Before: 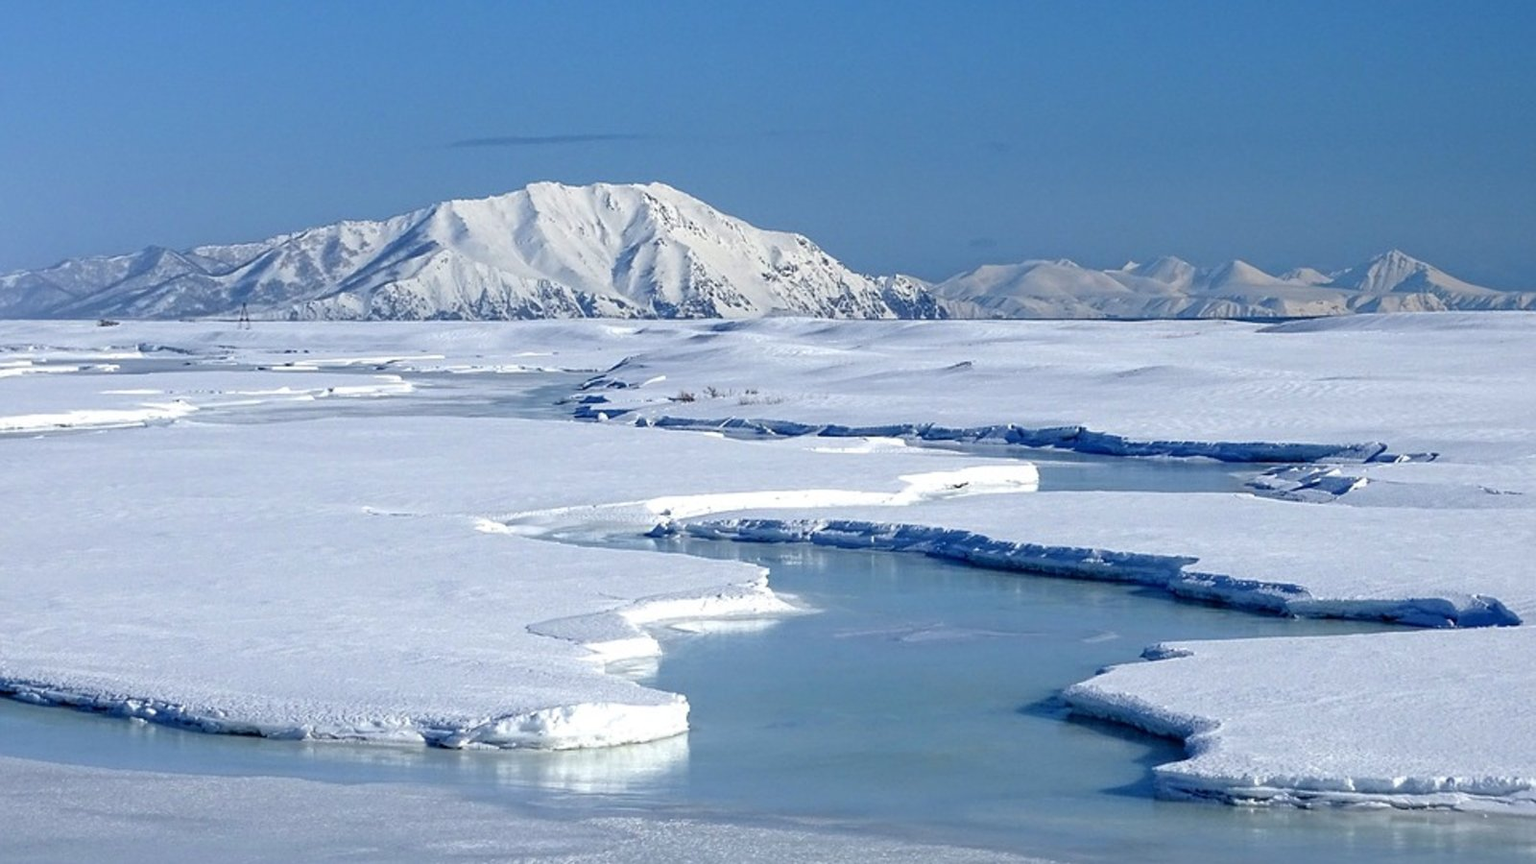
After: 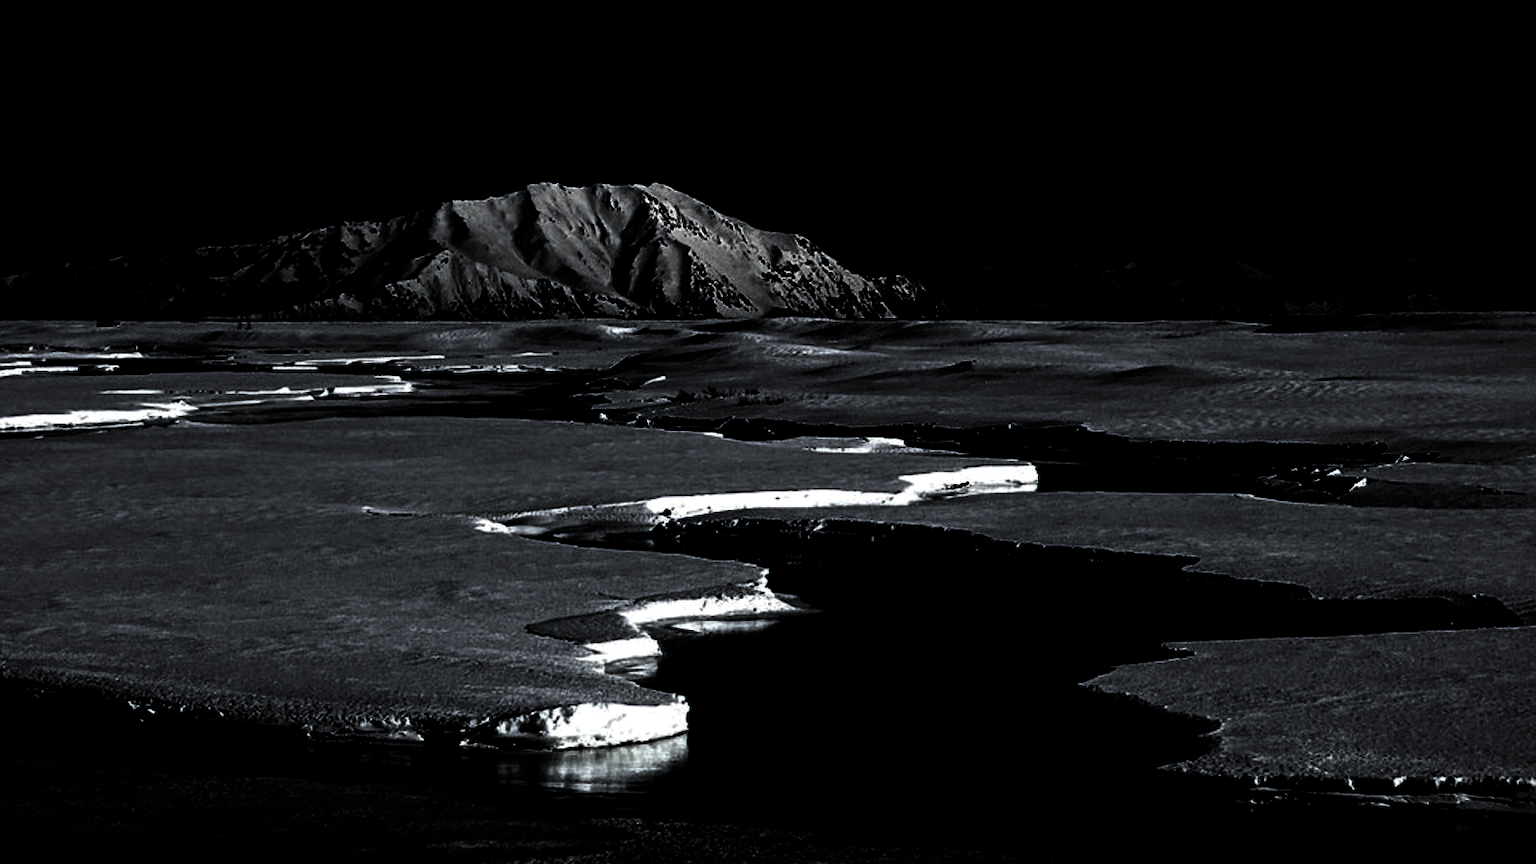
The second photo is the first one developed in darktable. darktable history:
contrast brightness saturation: contrast 0.2, brightness 0.16, saturation 0.22
levels: levels [0.721, 0.937, 0.997]
